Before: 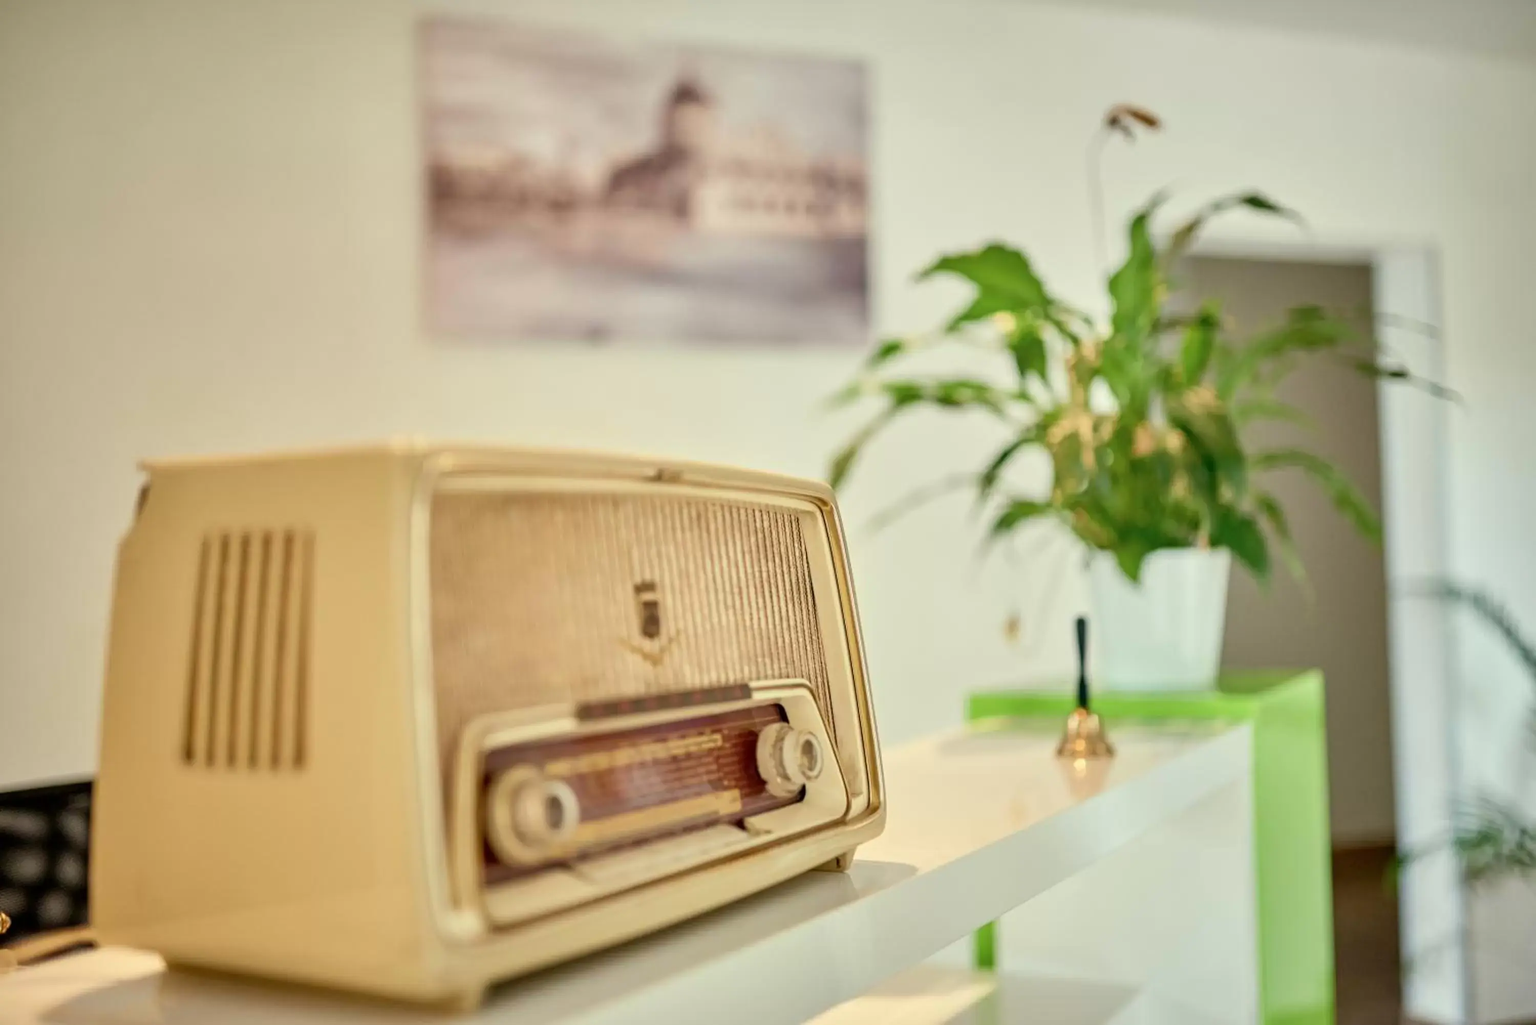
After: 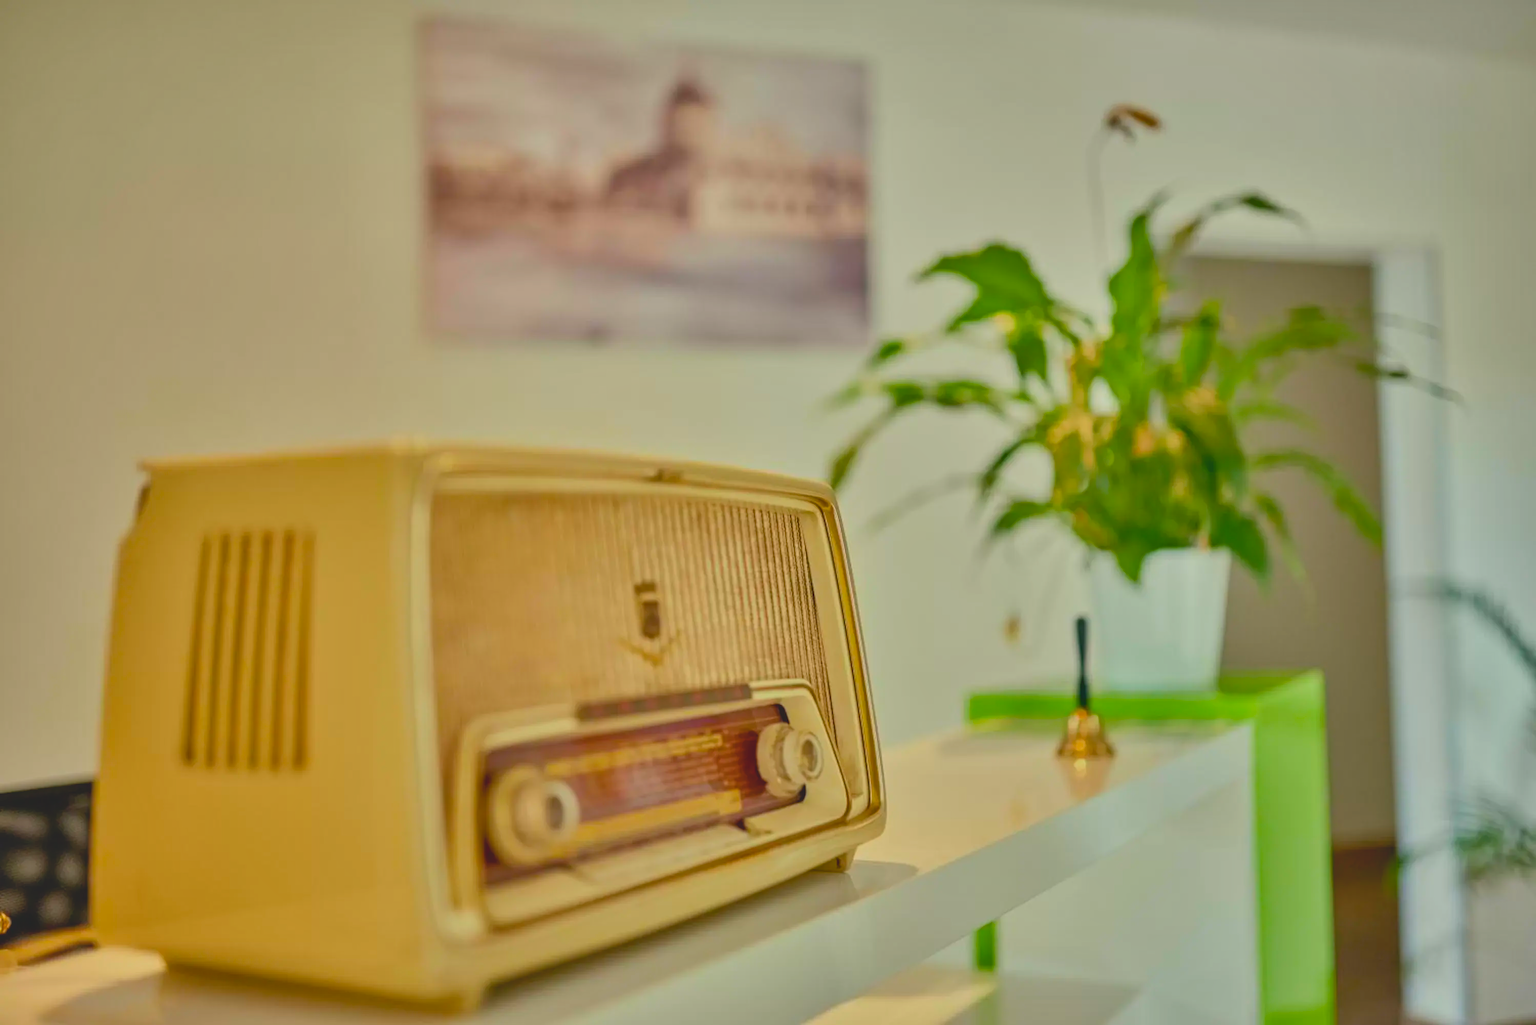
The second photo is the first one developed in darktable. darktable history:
contrast brightness saturation: contrast -0.275
color balance rgb: perceptual saturation grading › global saturation 25.641%, global vibrance 20%
shadows and highlights: low approximation 0.01, soften with gaussian
